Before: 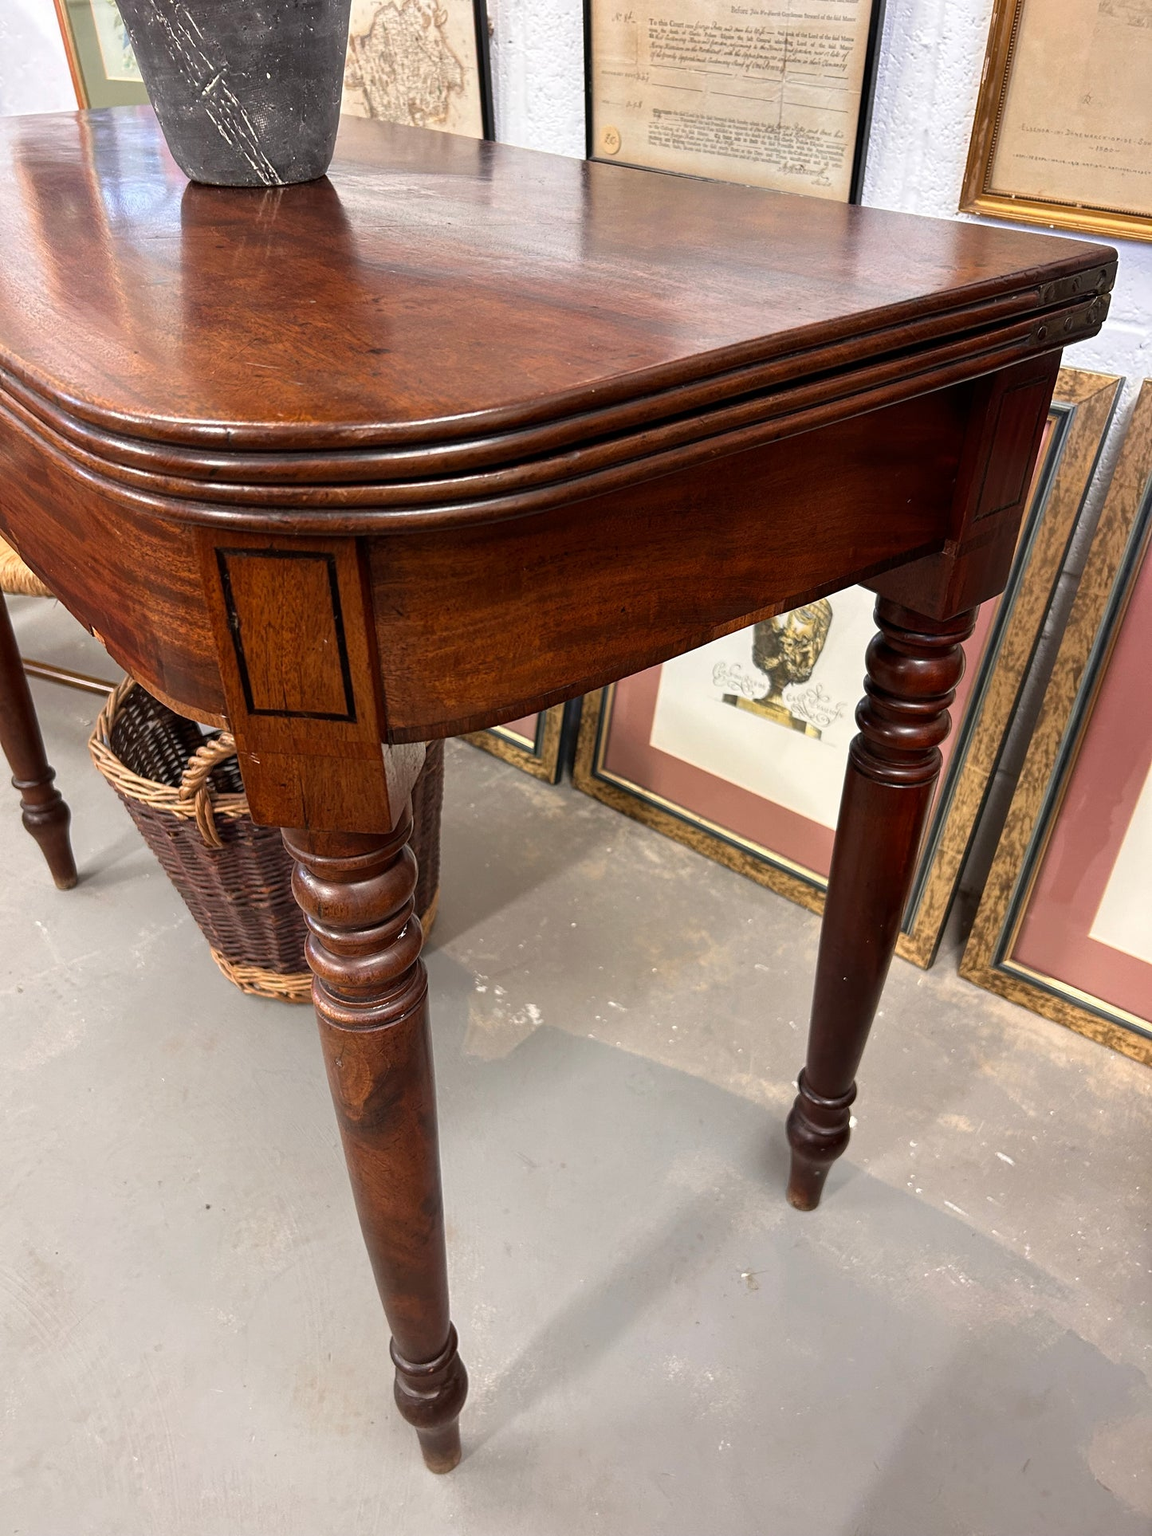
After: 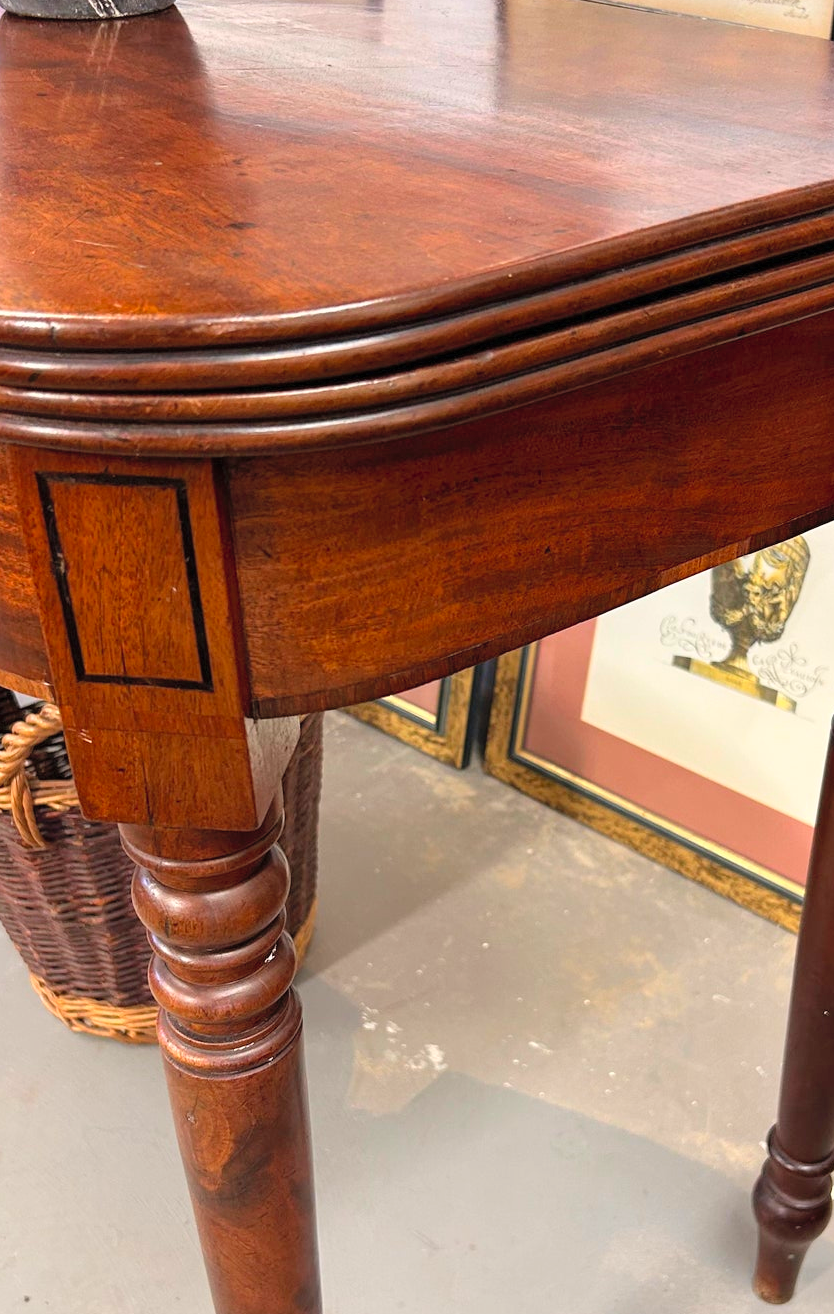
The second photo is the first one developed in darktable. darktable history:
contrast brightness saturation: contrast 0.07, brightness 0.18, saturation 0.4
crop: left 16.202%, top 11.208%, right 26.045%, bottom 20.557%
